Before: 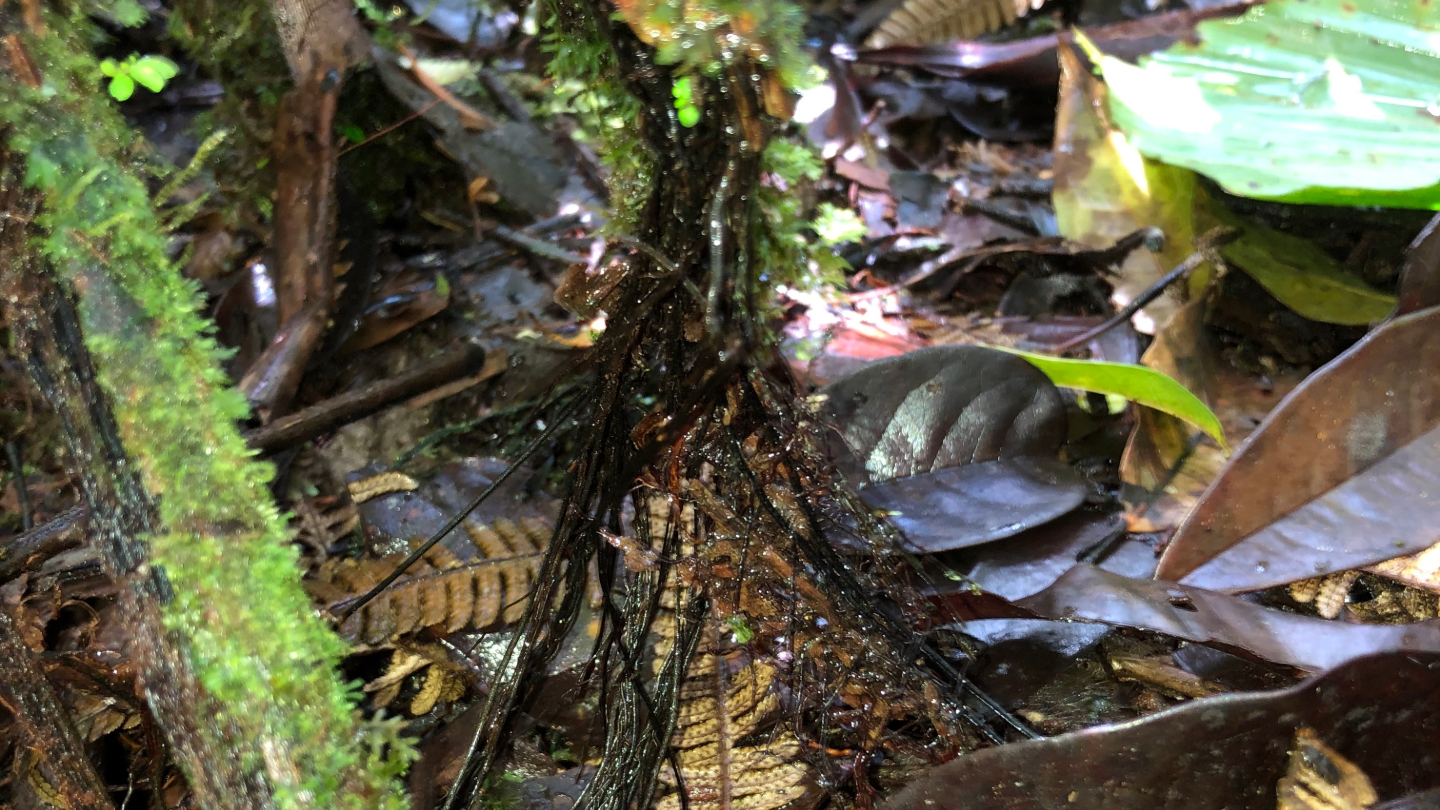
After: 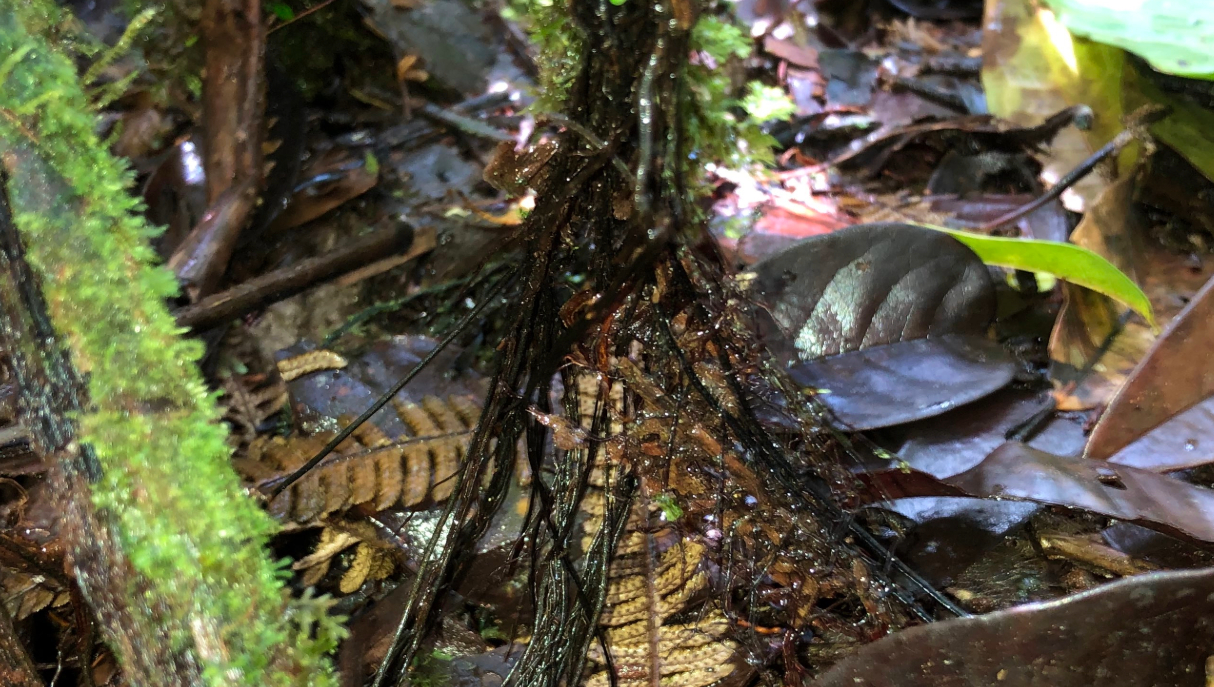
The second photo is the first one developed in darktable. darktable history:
velvia: strength 10.16%
crop and rotate: left 4.944%, top 15.127%, right 10.683%
